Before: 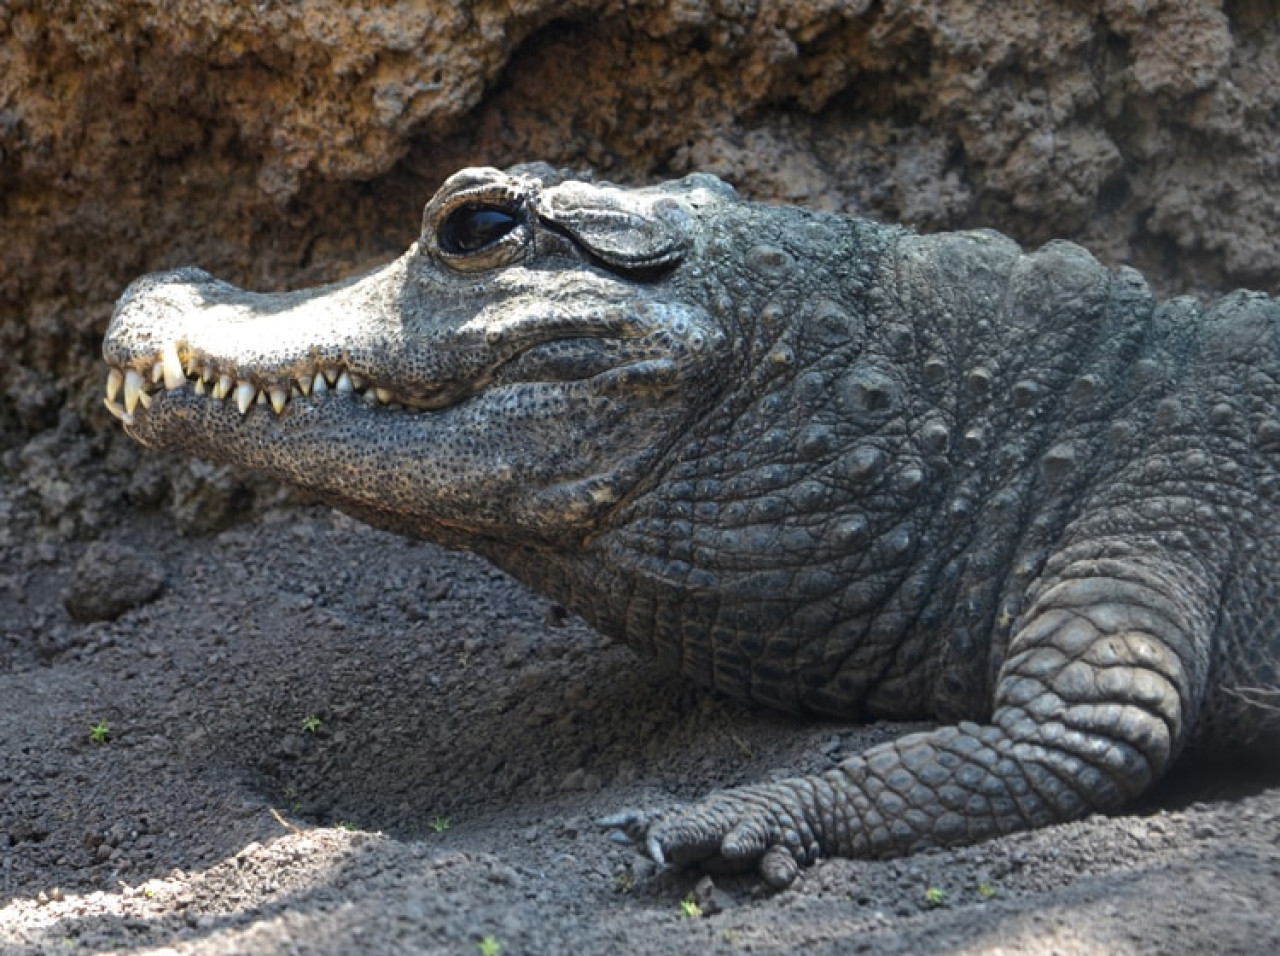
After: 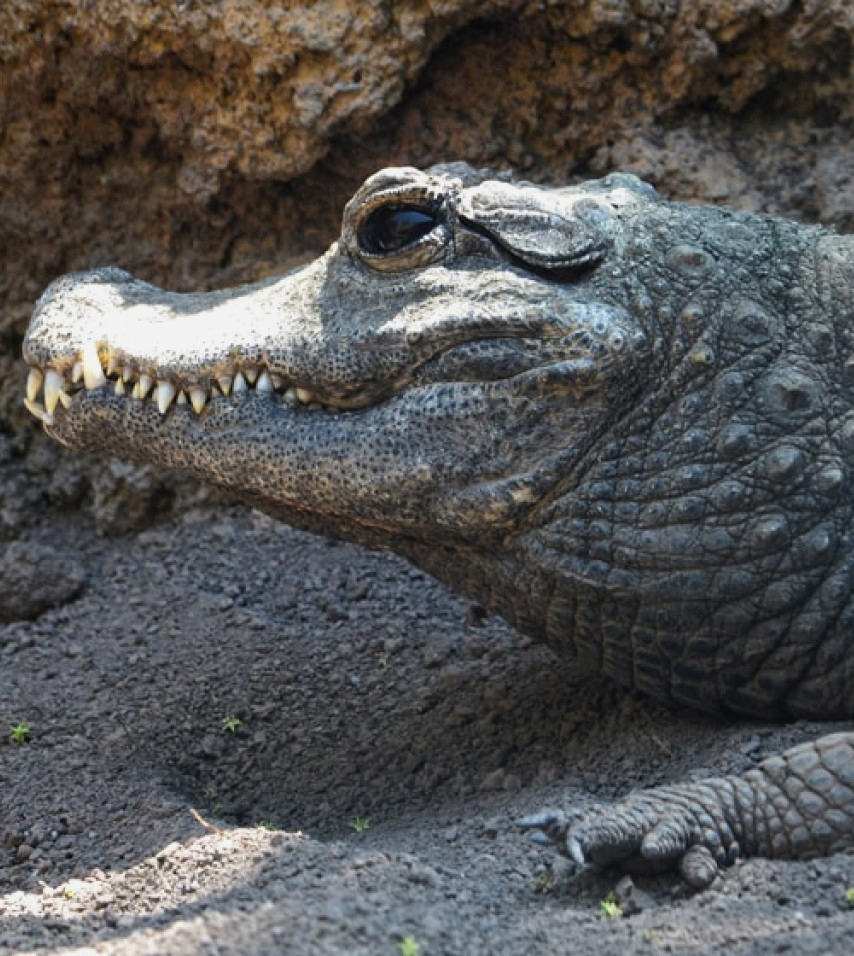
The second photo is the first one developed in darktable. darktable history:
crop and rotate: left 6.272%, right 26.955%
tone curve: curves: ch0 [(0, 0) (0.822, 0.825) (0.994, 0.955)]; ch1 [(0, 0) (0.226, 0.261) (0.383, 0.397) (0.46, 0.46) (0.498, 0.479) (0.524, 0.523) (0.578, 0.575) (1, 1)]; ch2 [(0, 0) (0.438, 0.456) (0.5, 0.498) (0.547, 0.515) (0.597, 0.58) (0.629, 0.603) (1, 1)], preserve colors none
